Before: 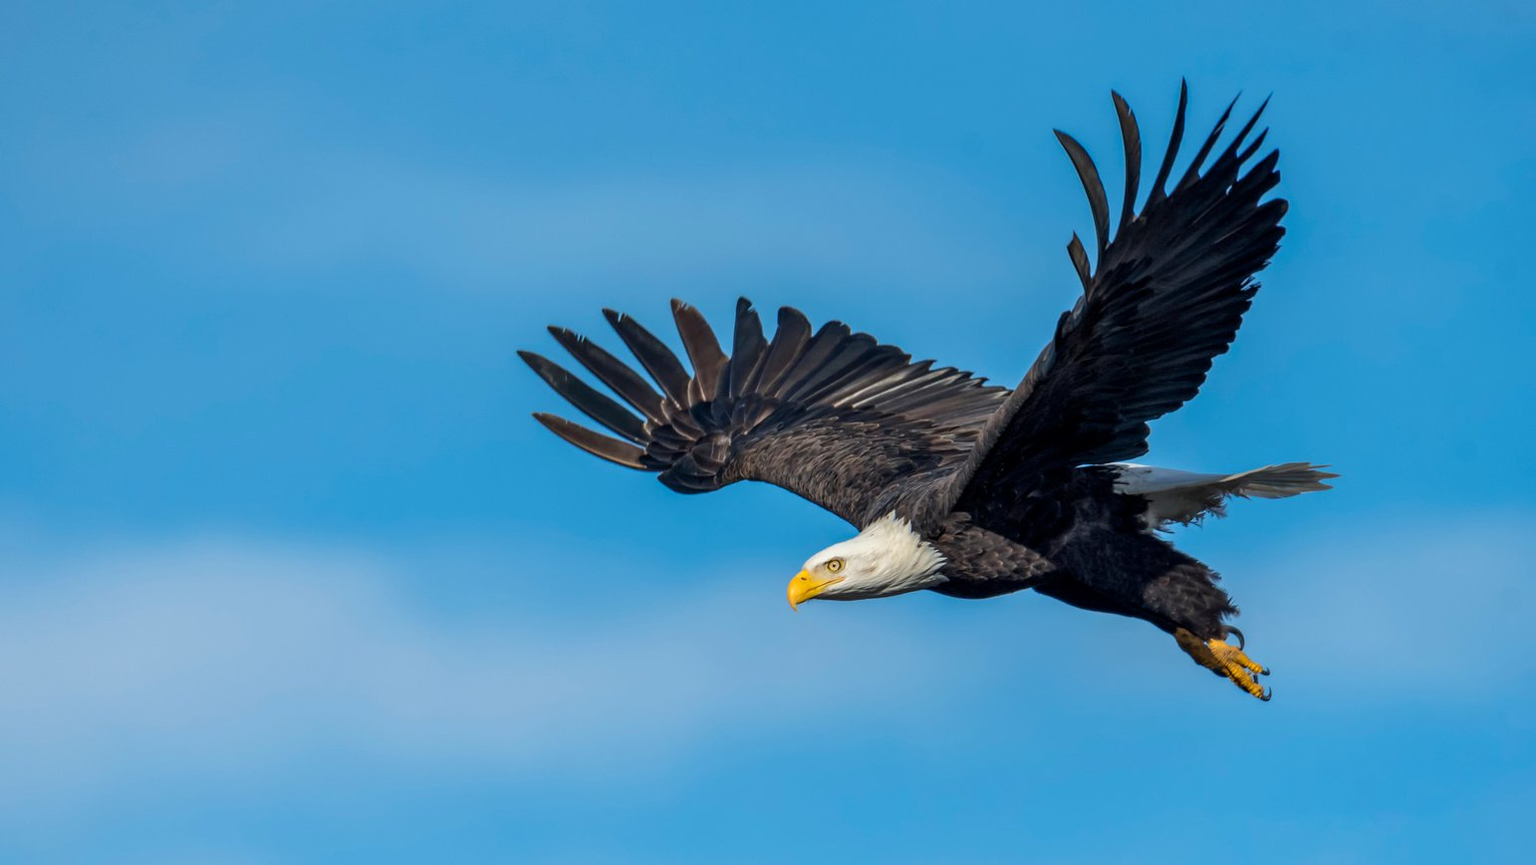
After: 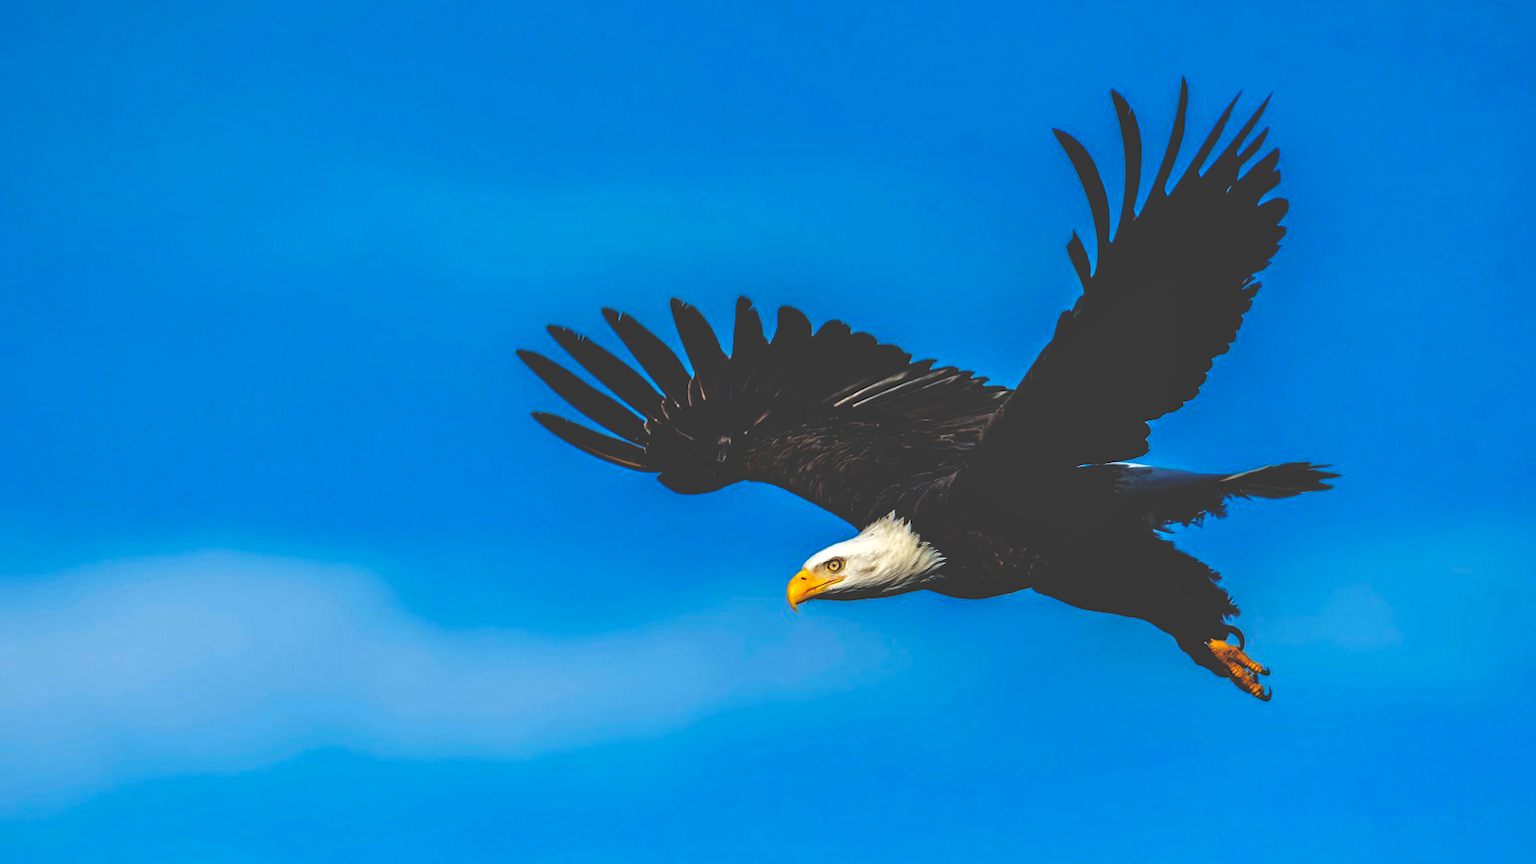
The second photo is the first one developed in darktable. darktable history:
base curve: curves: ch0 [(0, 0.036) (0.083, 0.04) (0.804, 1)], preserve colors none
shadows and highlights: shadows 32, highlights -32, soften with gaussian
